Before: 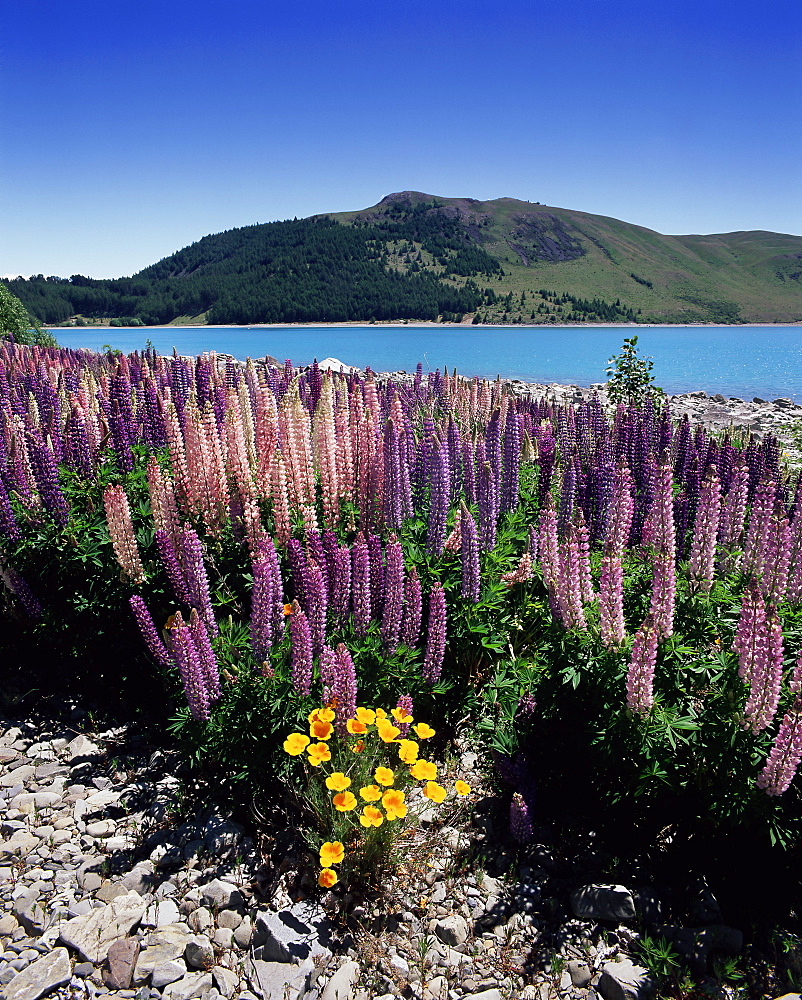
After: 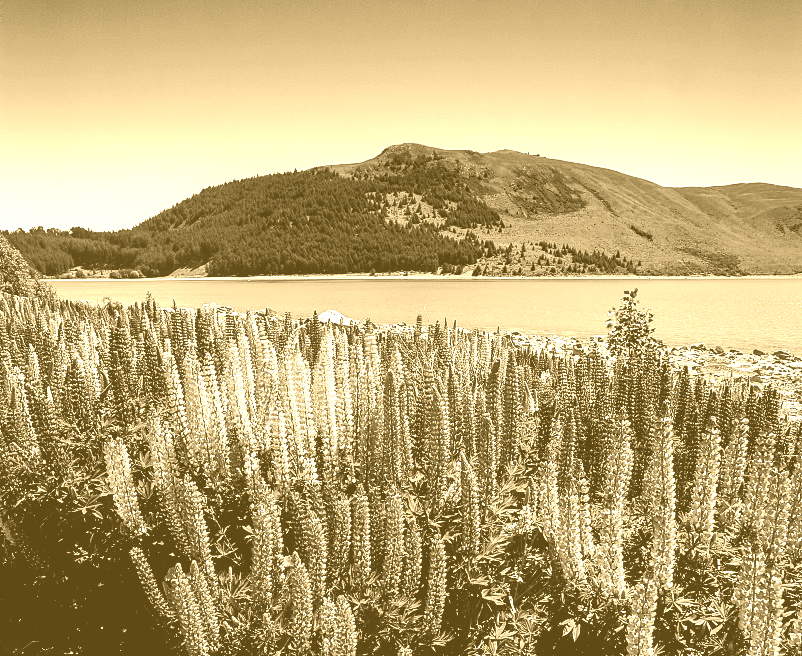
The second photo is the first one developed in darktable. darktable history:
tone curve: curves: ch0 [(0, 0.021) (0.059, 0.053) (0.212, 0.18) (0.337, 0.304) (0.495, 0.505) (0.725, 0.731) (0.89, 0.919) (1, 1)]; ch1 [(0, 0) (0.094, 0.081) (0.285, 0.299) (0.413, 0.43) (0.479, 0.475) (0.54, 0.55) (0.615, 0.65) (0.683, 0.688) (1, 1)]; ch2 [(0, 0) (0.257, 0.217) (0.434, 0.434) (0.498, 0.507) (0.599, 0.578) (1, 1)], color space Lab, independent channels, preserve colors none
crop and rotate: top 4.848%, bottom 29.503%
local contrast: on, module defaults
colorize: hue 36°, source mix 100%
